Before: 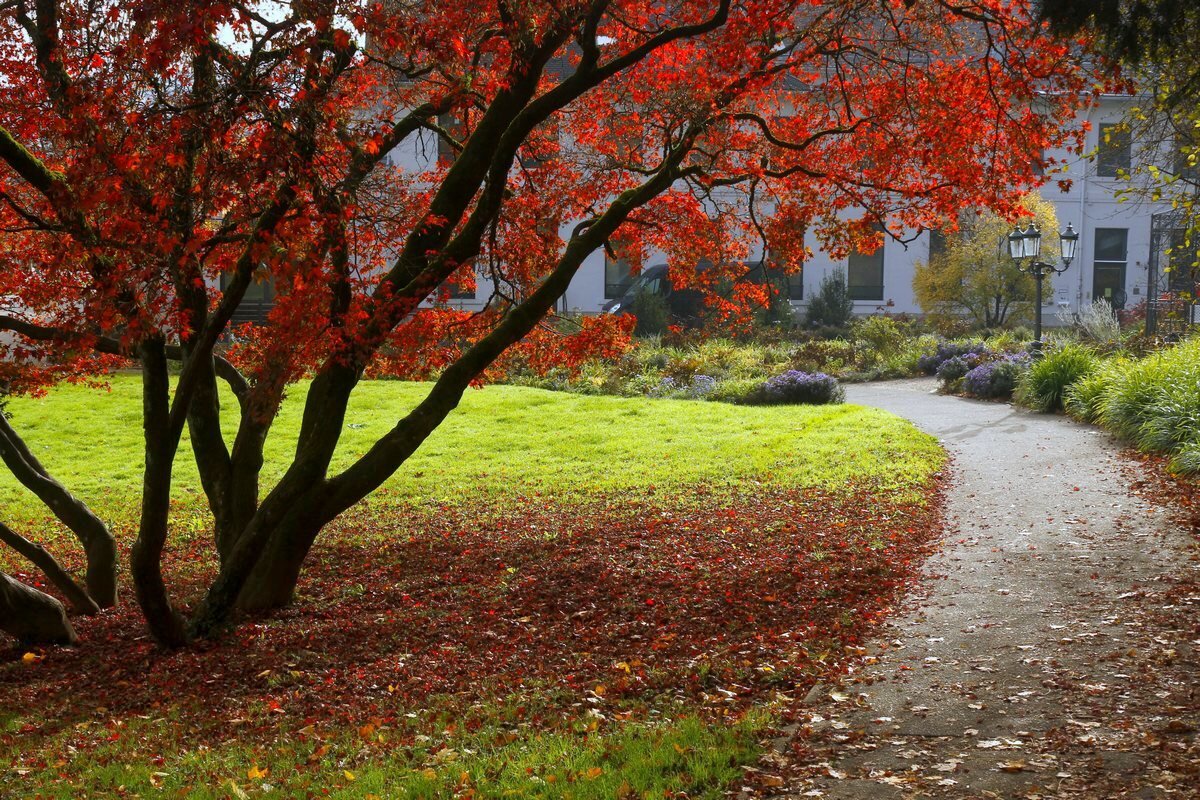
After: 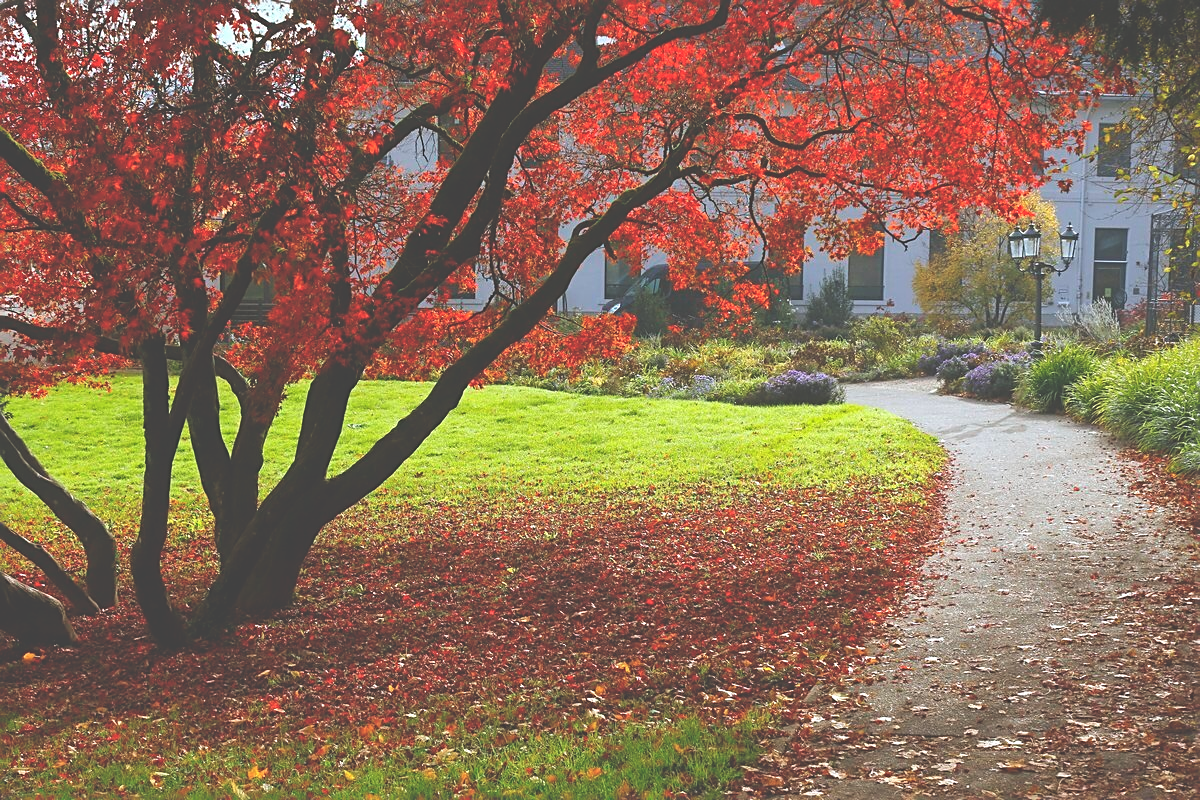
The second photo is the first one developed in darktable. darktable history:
levels: levels [0, 0.478, 1]
exposure: black level correction -0.041, exposure 0.064 EV, compensate highlight preservation false
sharpen: on, module defaults
